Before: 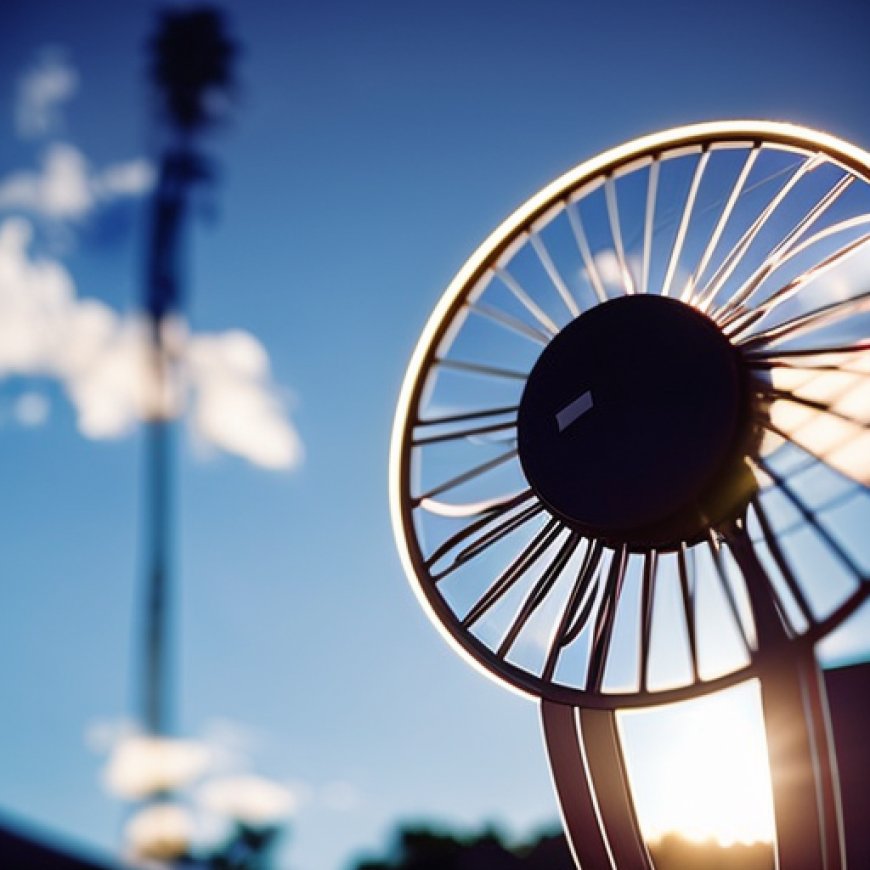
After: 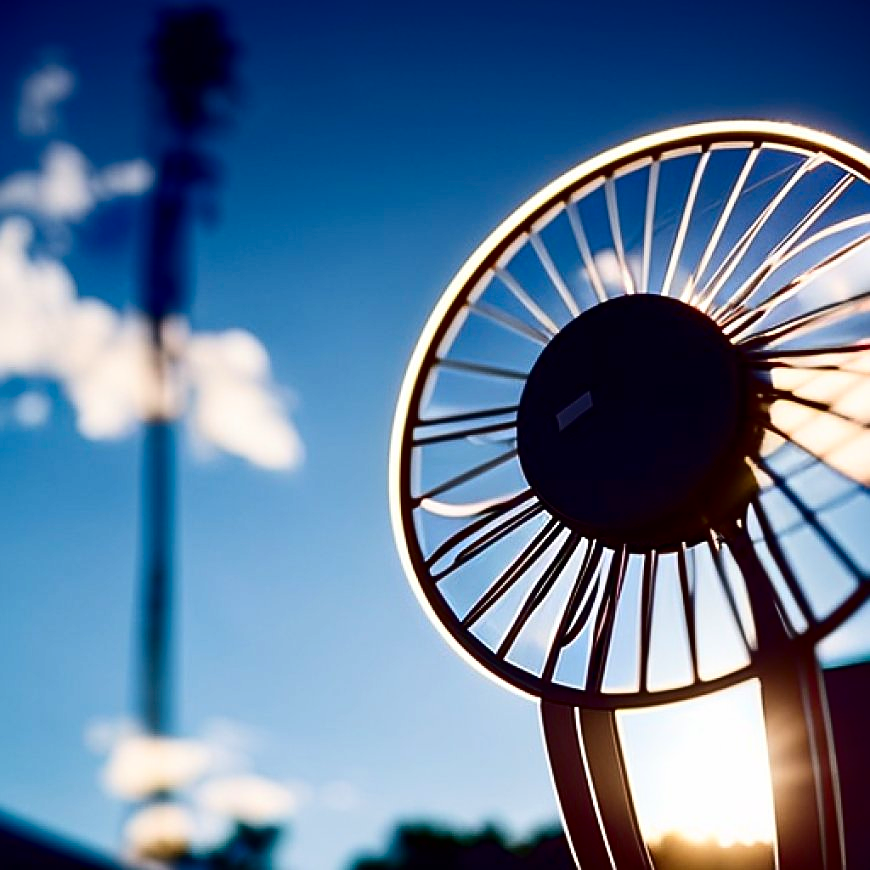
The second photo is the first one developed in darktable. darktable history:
contrast brightness saturation: contrast 0.221, brightness -0.188, saturation 0.24
sharpen: on, module defaults
